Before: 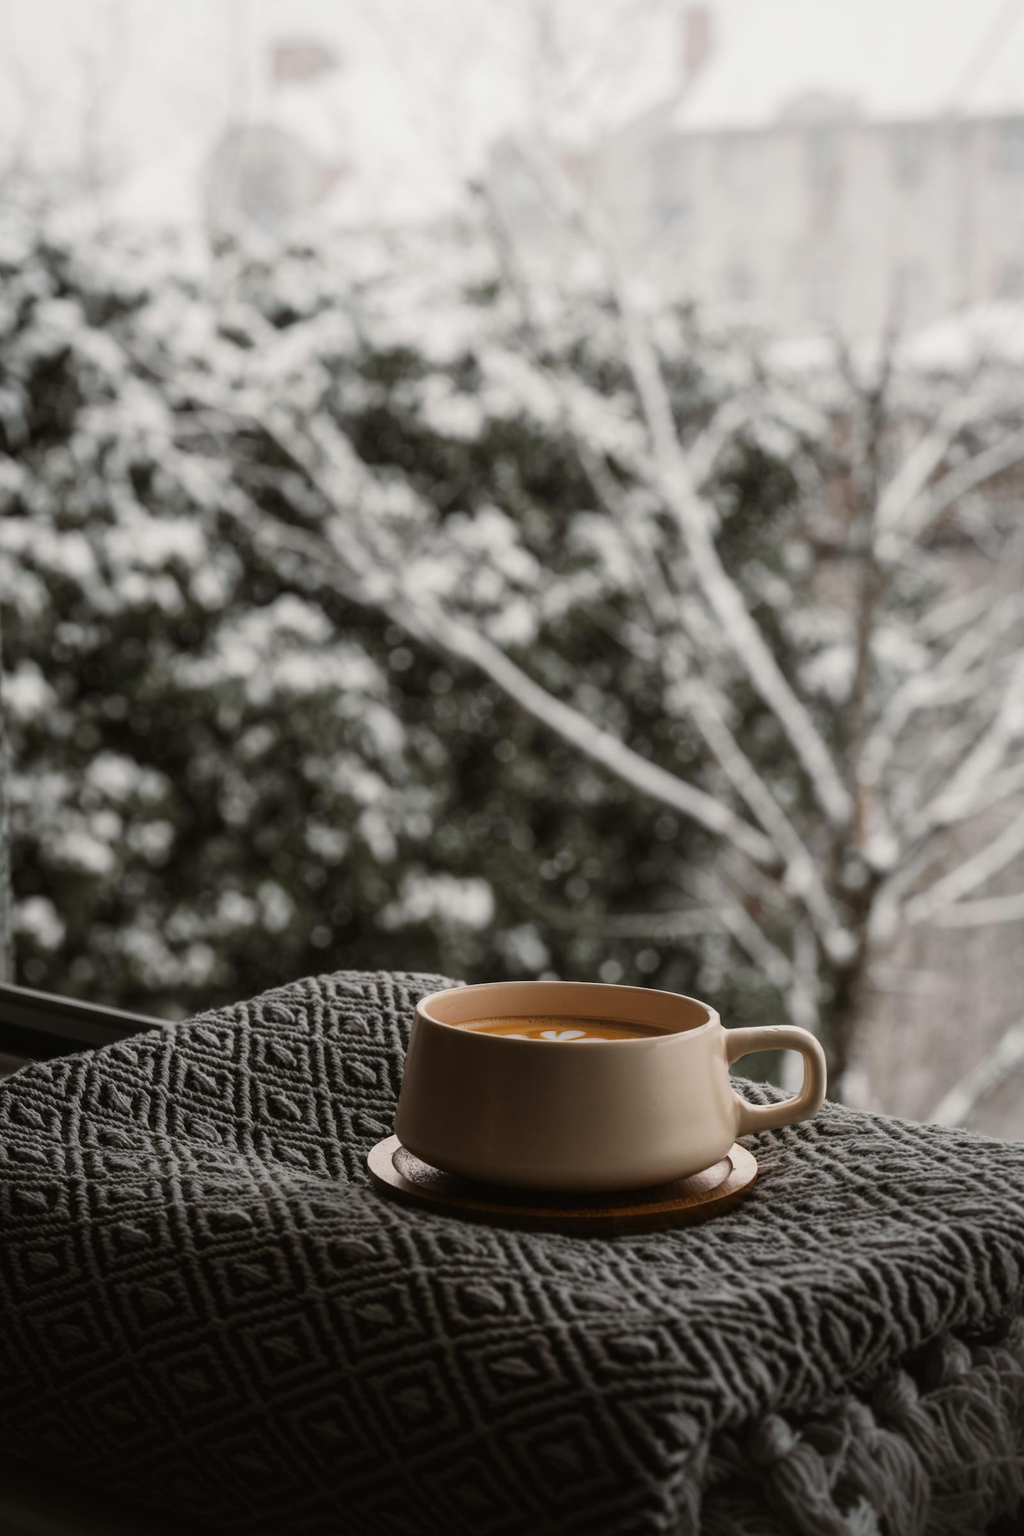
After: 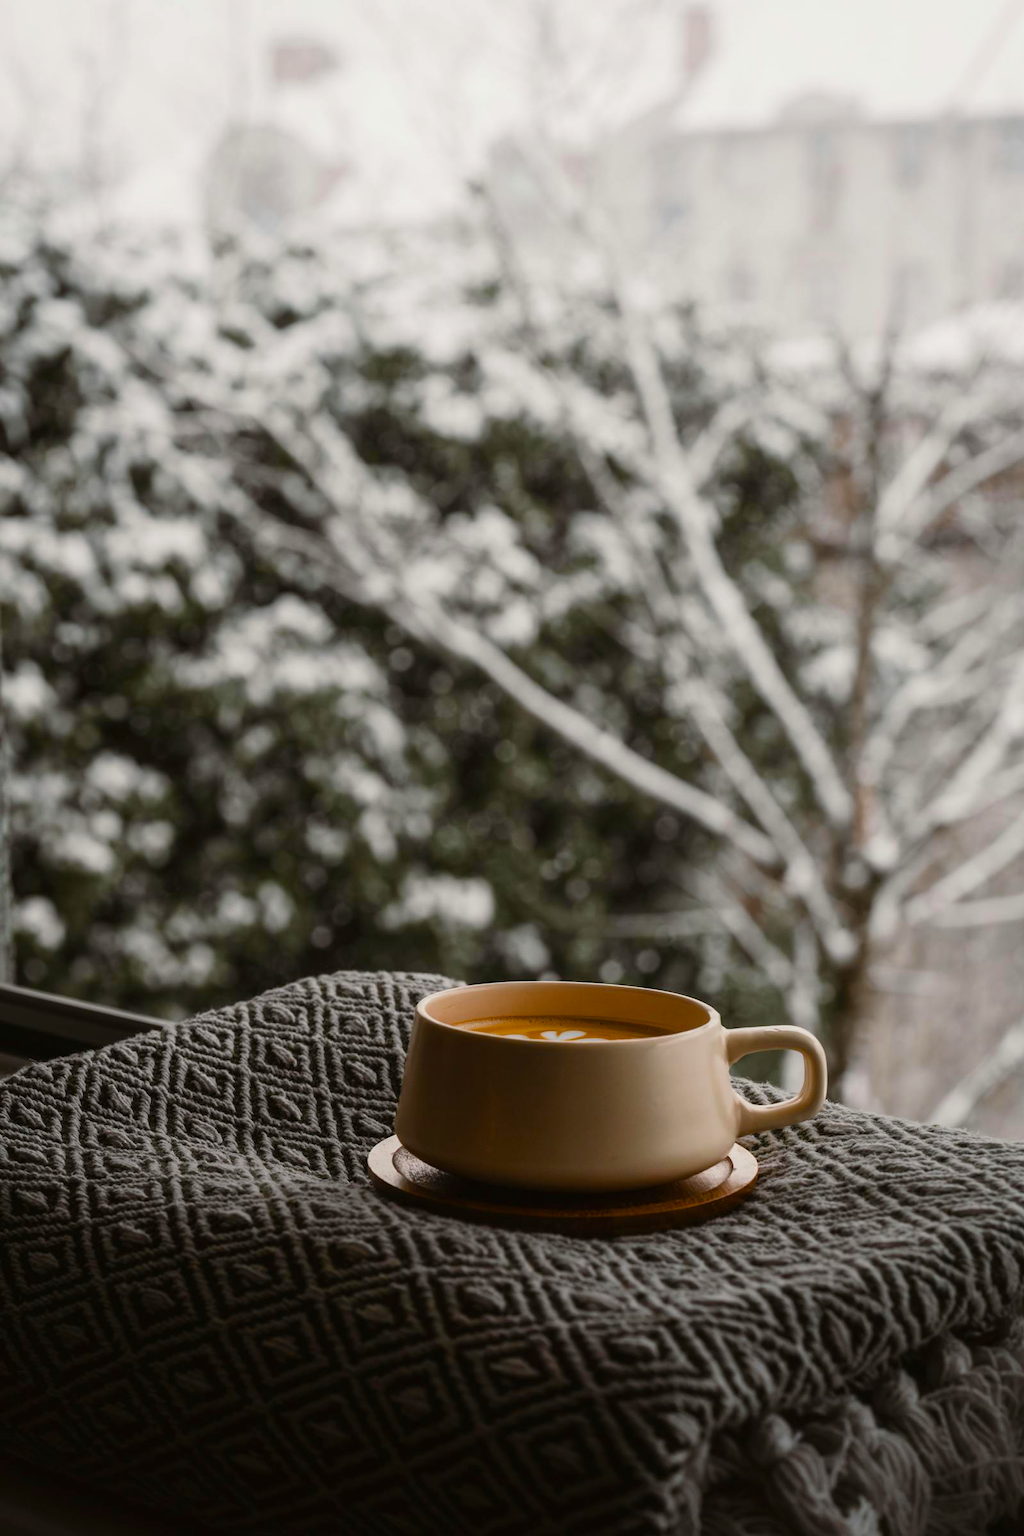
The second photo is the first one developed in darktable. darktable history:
white balance: emerald 1
color balance rgb: perceptual saturation grading › global saturation 35%, perceptual saturation grading › highlights -25%, perceptual saturation grading › shadows 25%, global vibrance 10%
